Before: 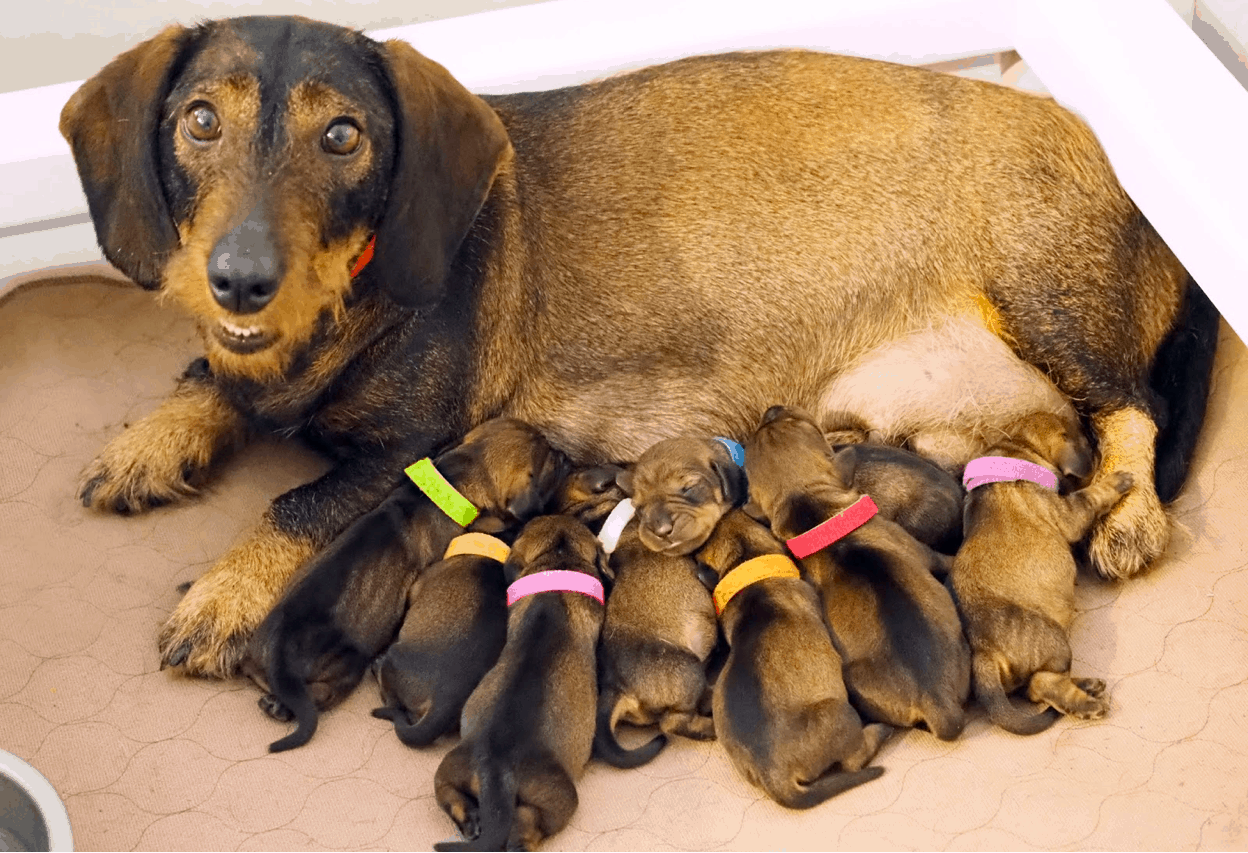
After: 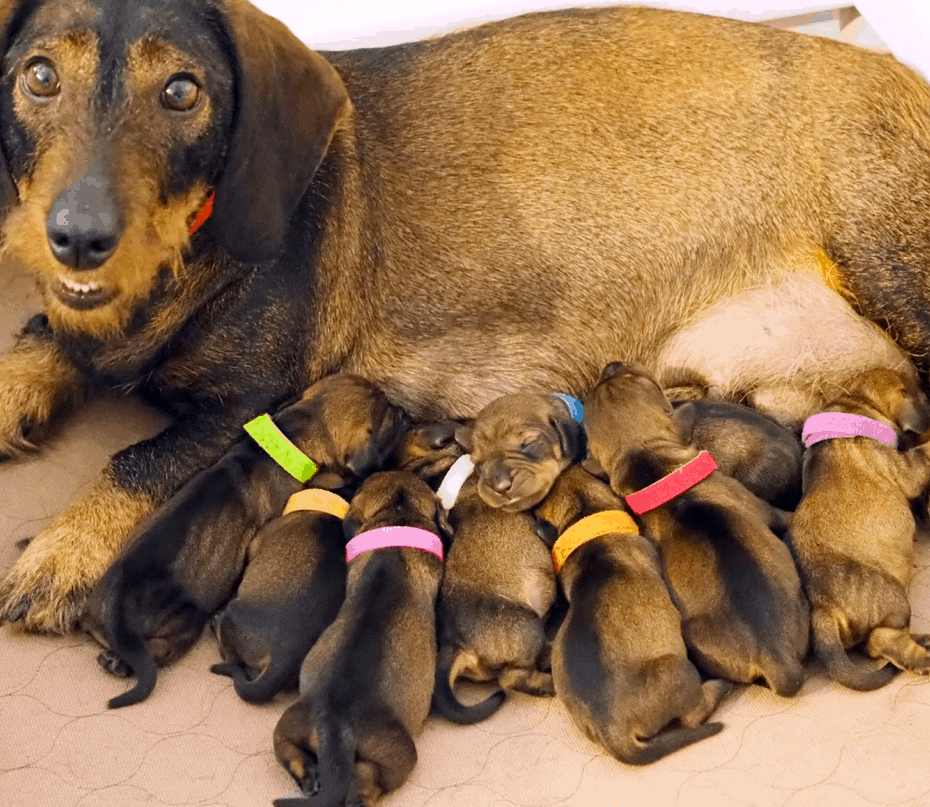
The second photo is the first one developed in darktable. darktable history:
crop and rotate: left 12.936%, top 5.39%, right 12.541%
